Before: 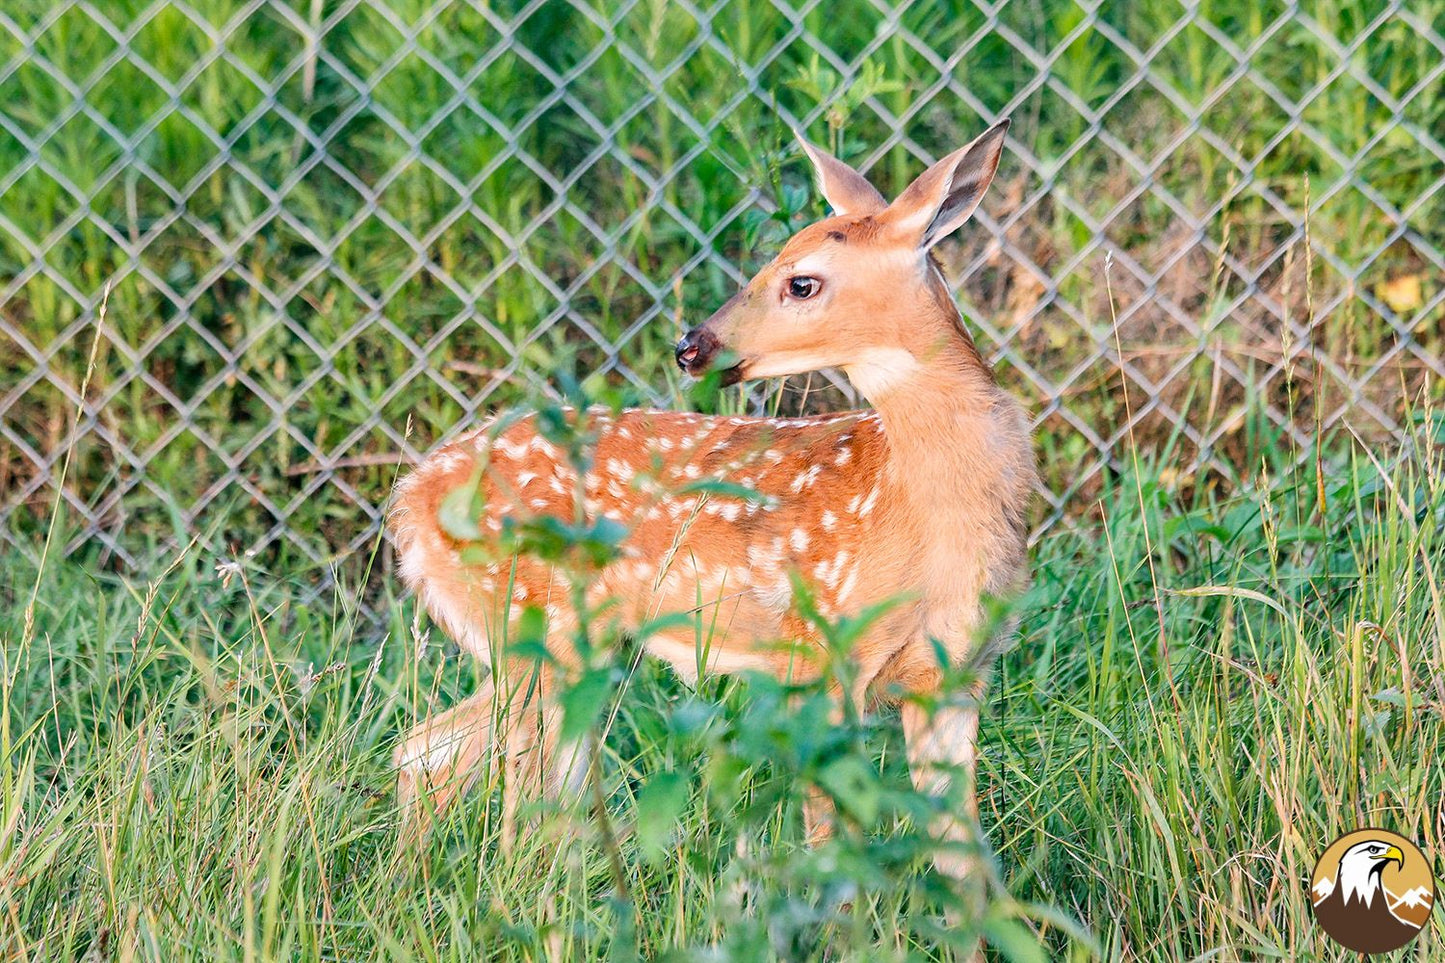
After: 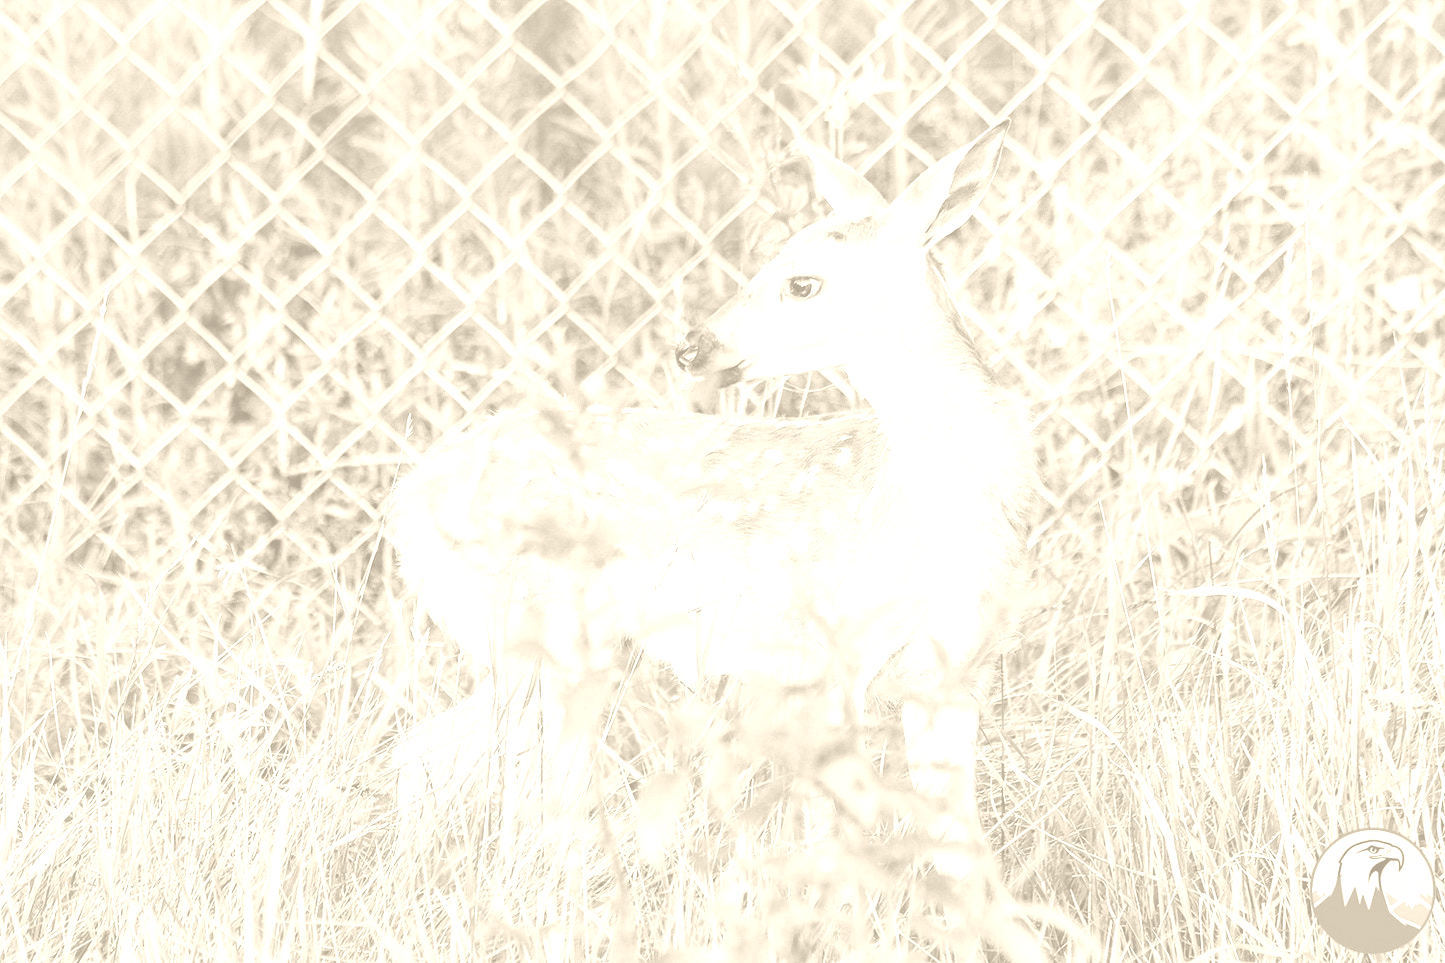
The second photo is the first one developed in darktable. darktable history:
white balance: red 1.123, blue 0.83
colorize: hue 36°, saturation 71%, lightness 80.79%
